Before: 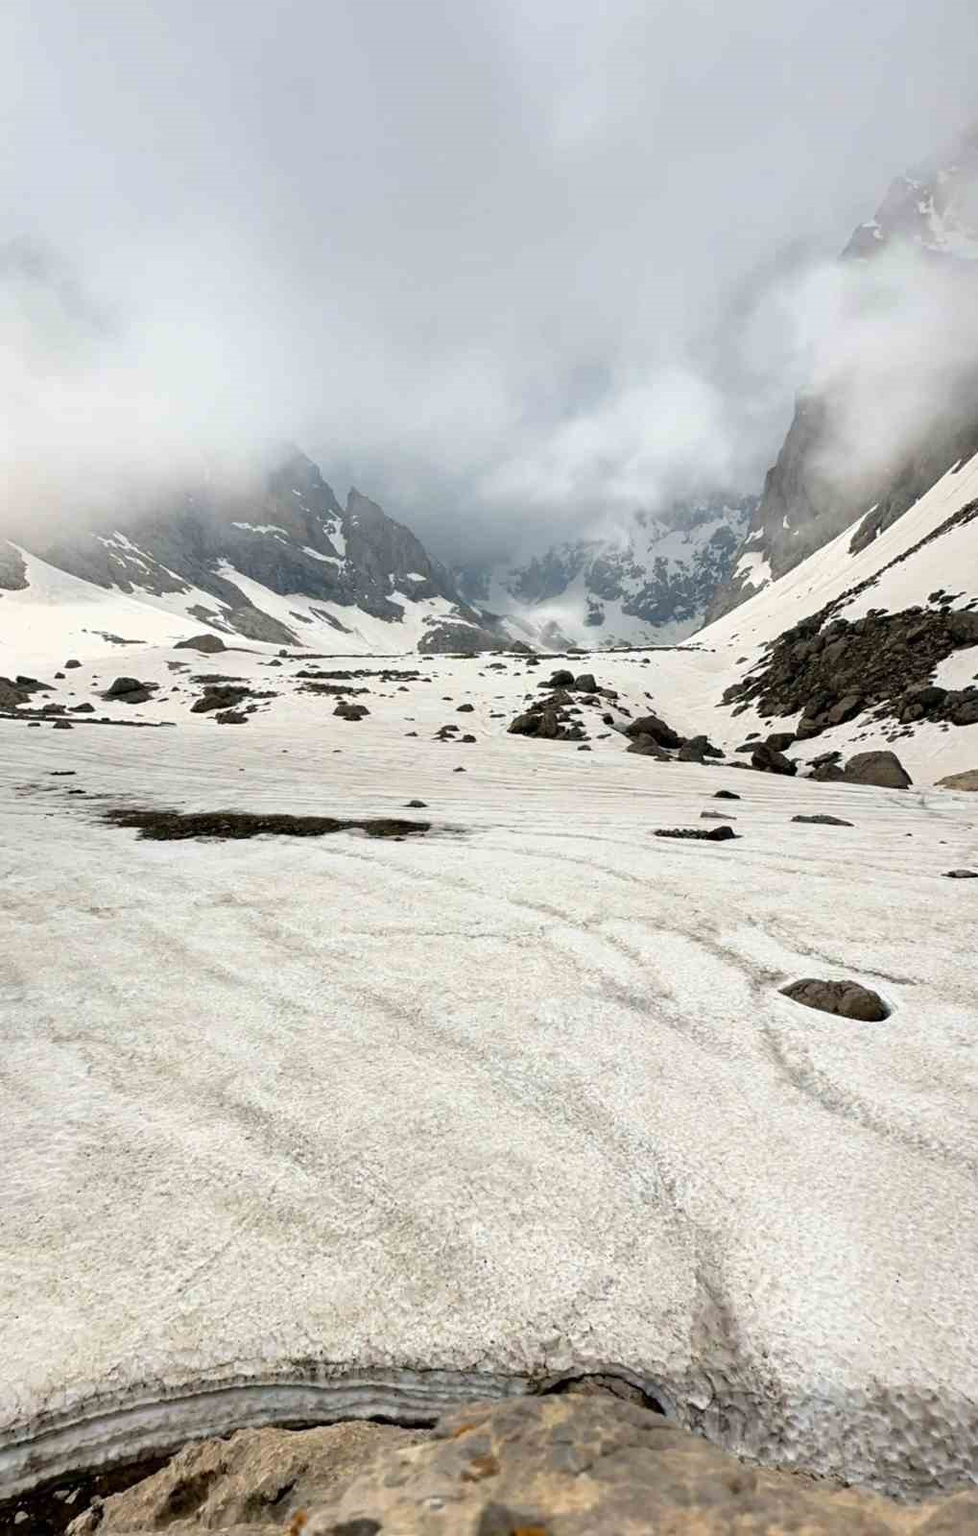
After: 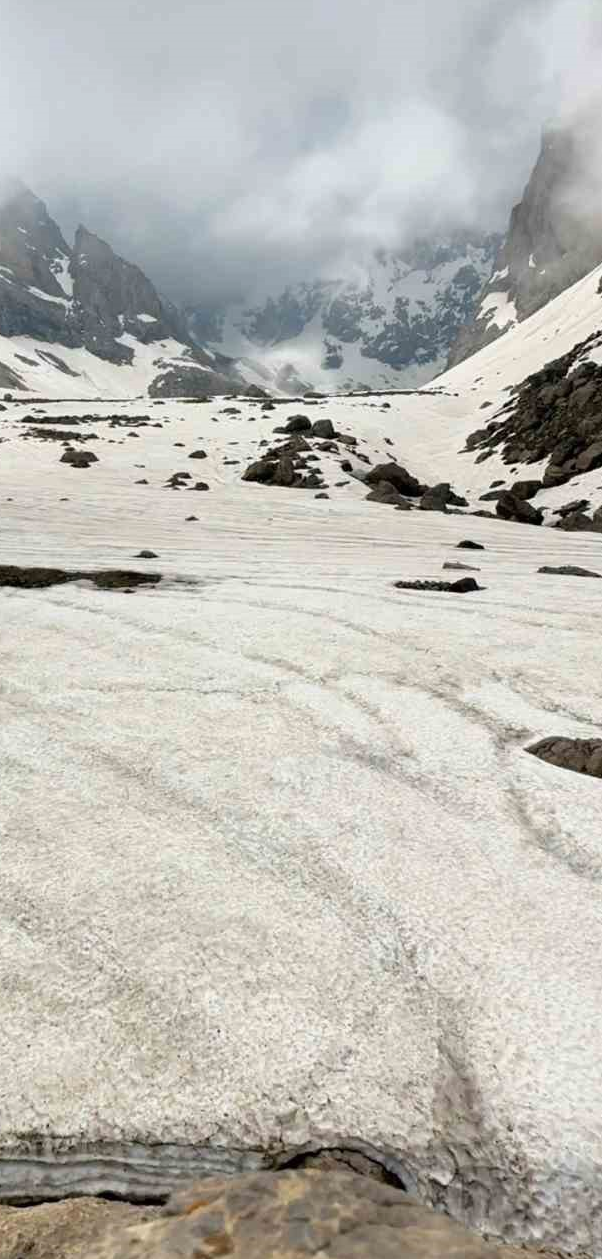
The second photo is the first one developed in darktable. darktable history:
crop and rotate: left 28.256%, top 17.734%, right 12.656%, bottom 3.573%
exposure: exposure -0.072 EV, compensate highlight preservation false
